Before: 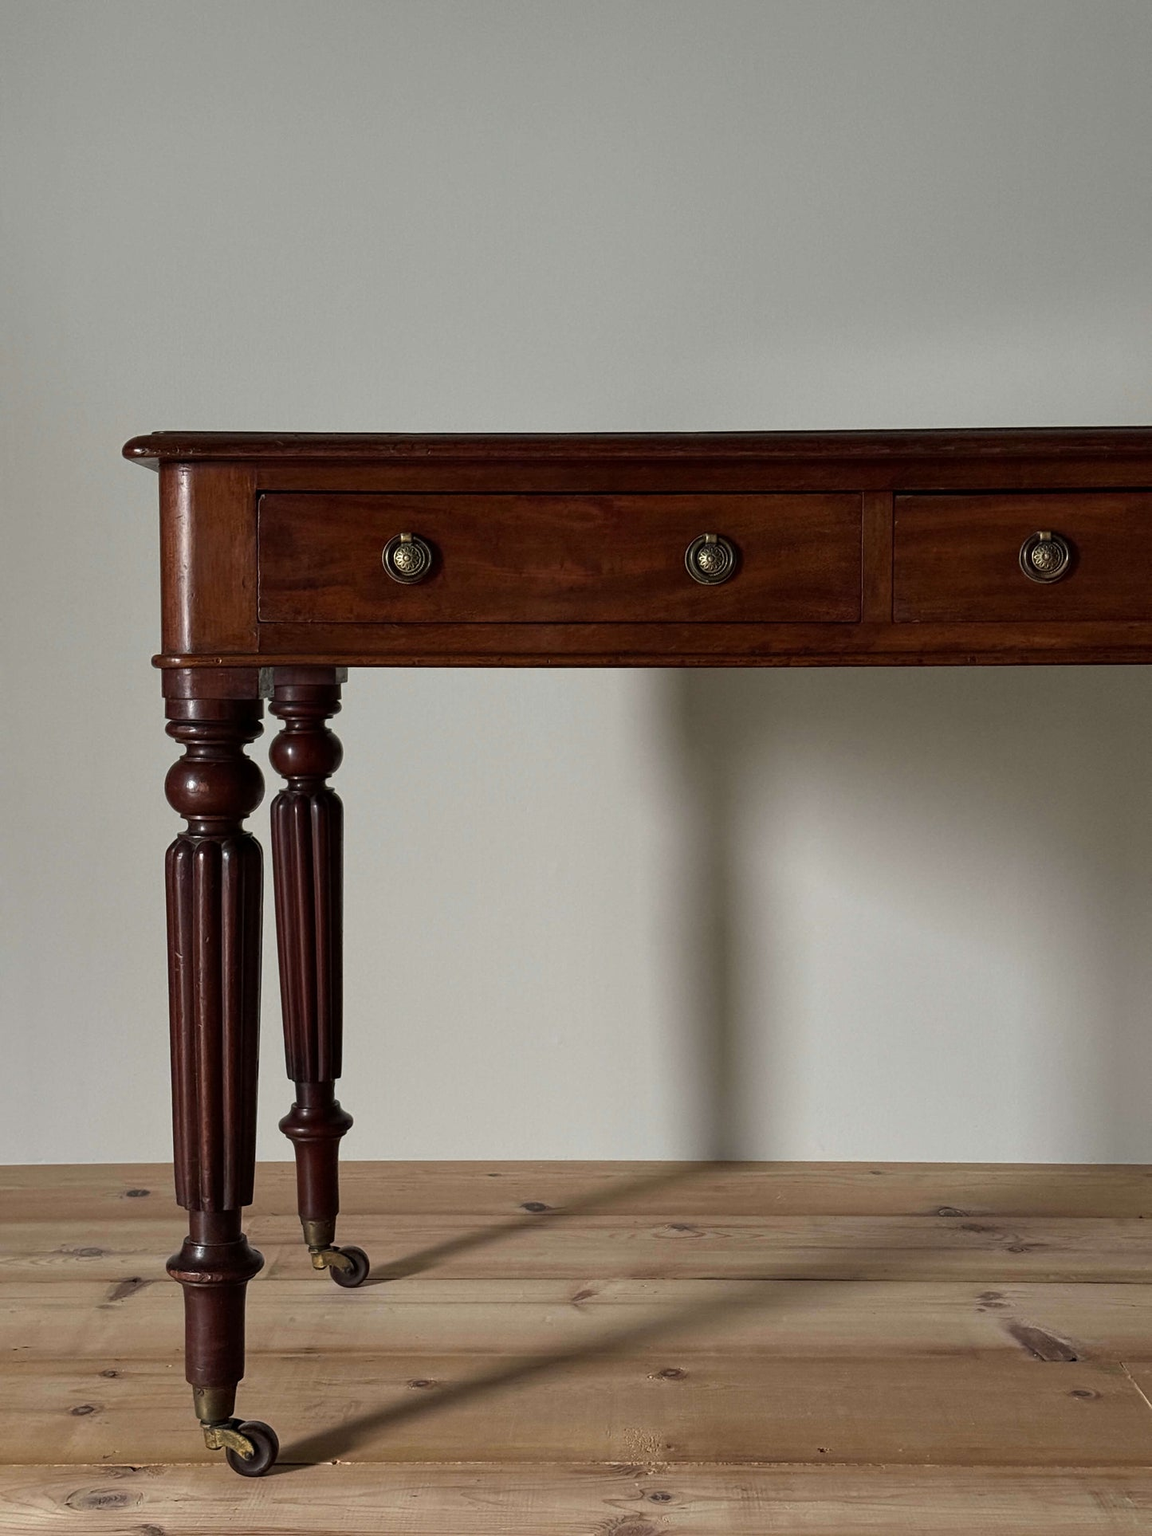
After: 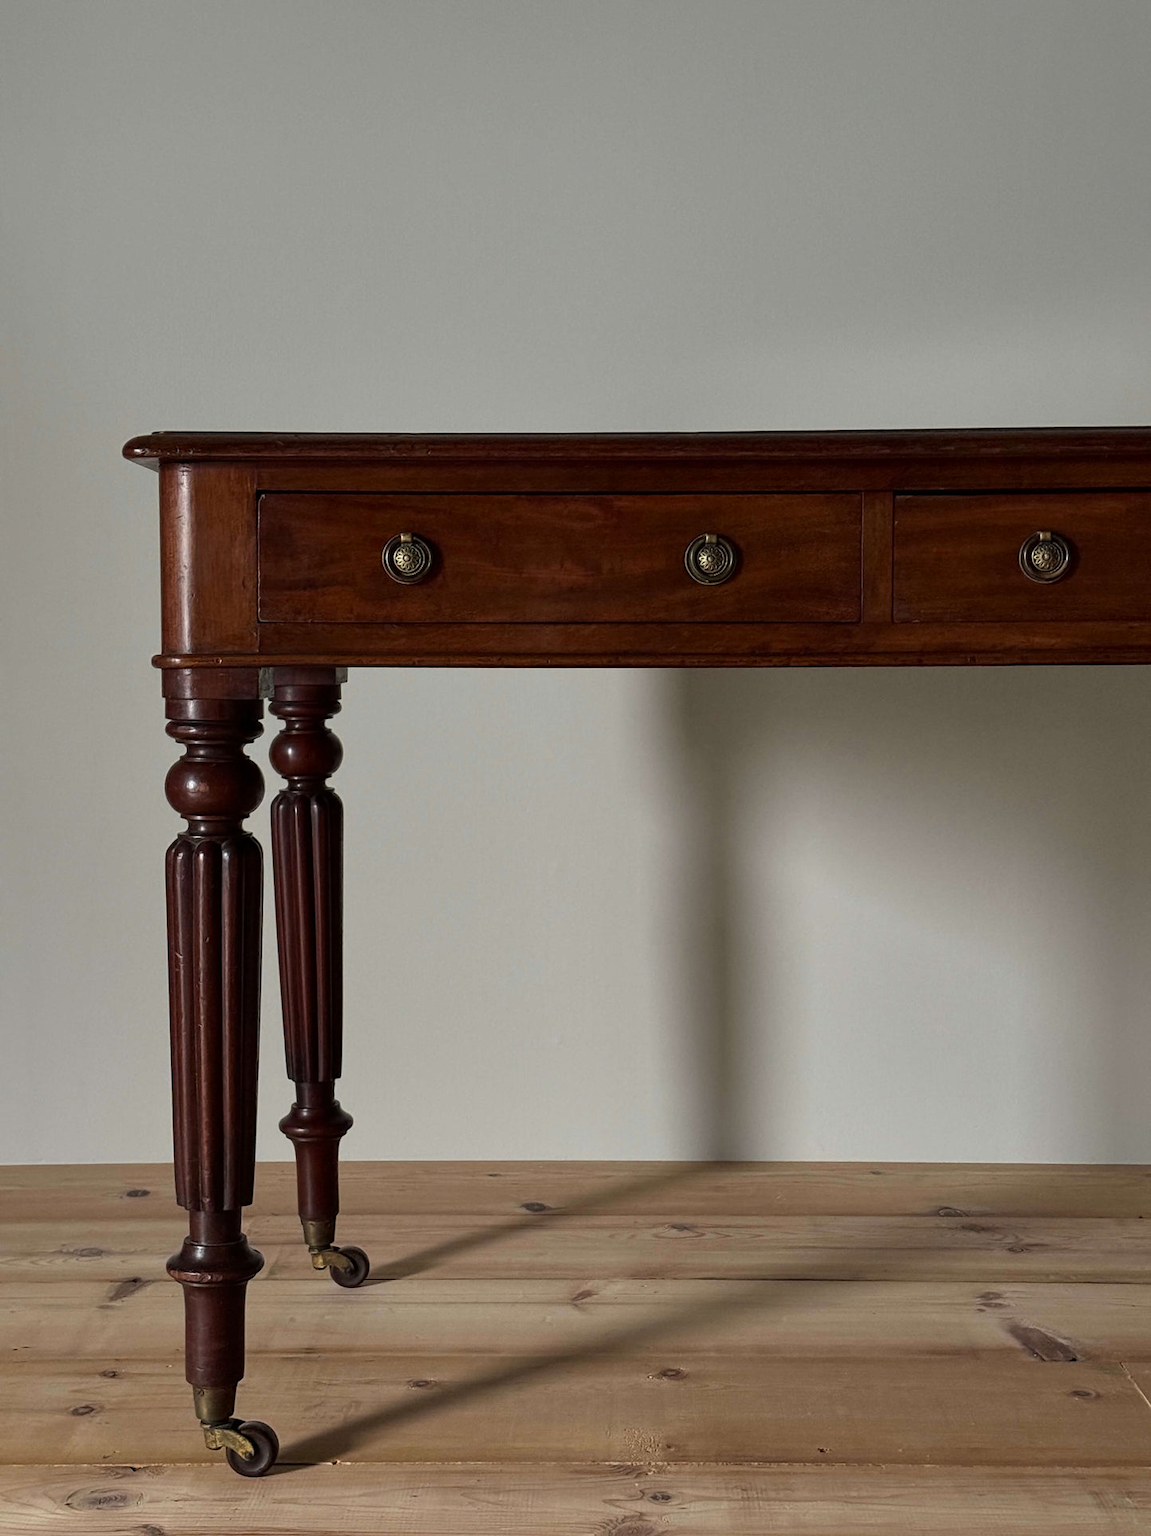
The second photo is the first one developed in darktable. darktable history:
shadows and highlights: shadows -20.54, white point adjustment -2.09, highlights -34.94
